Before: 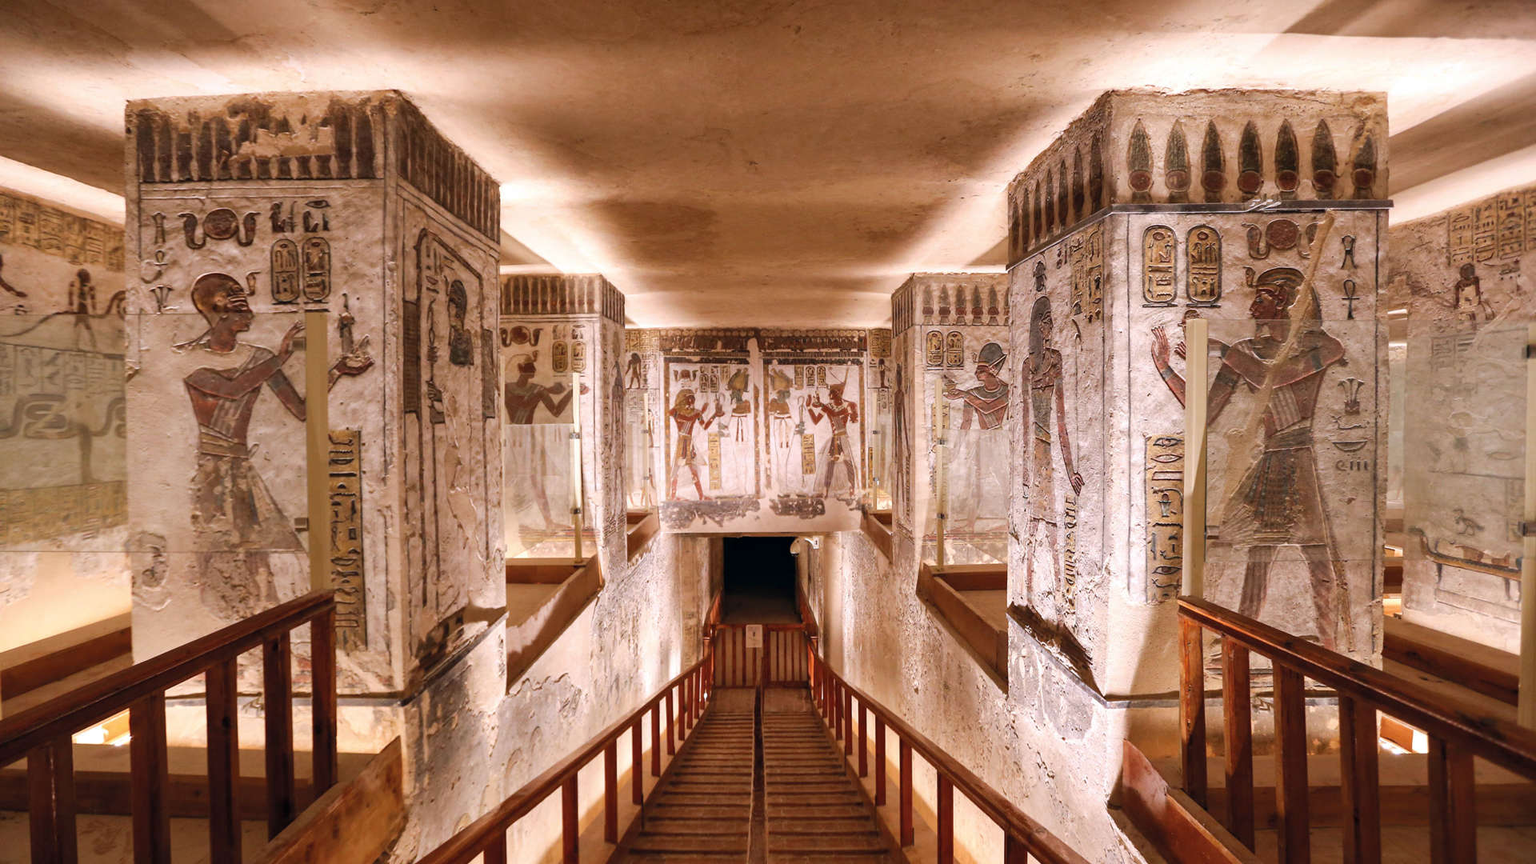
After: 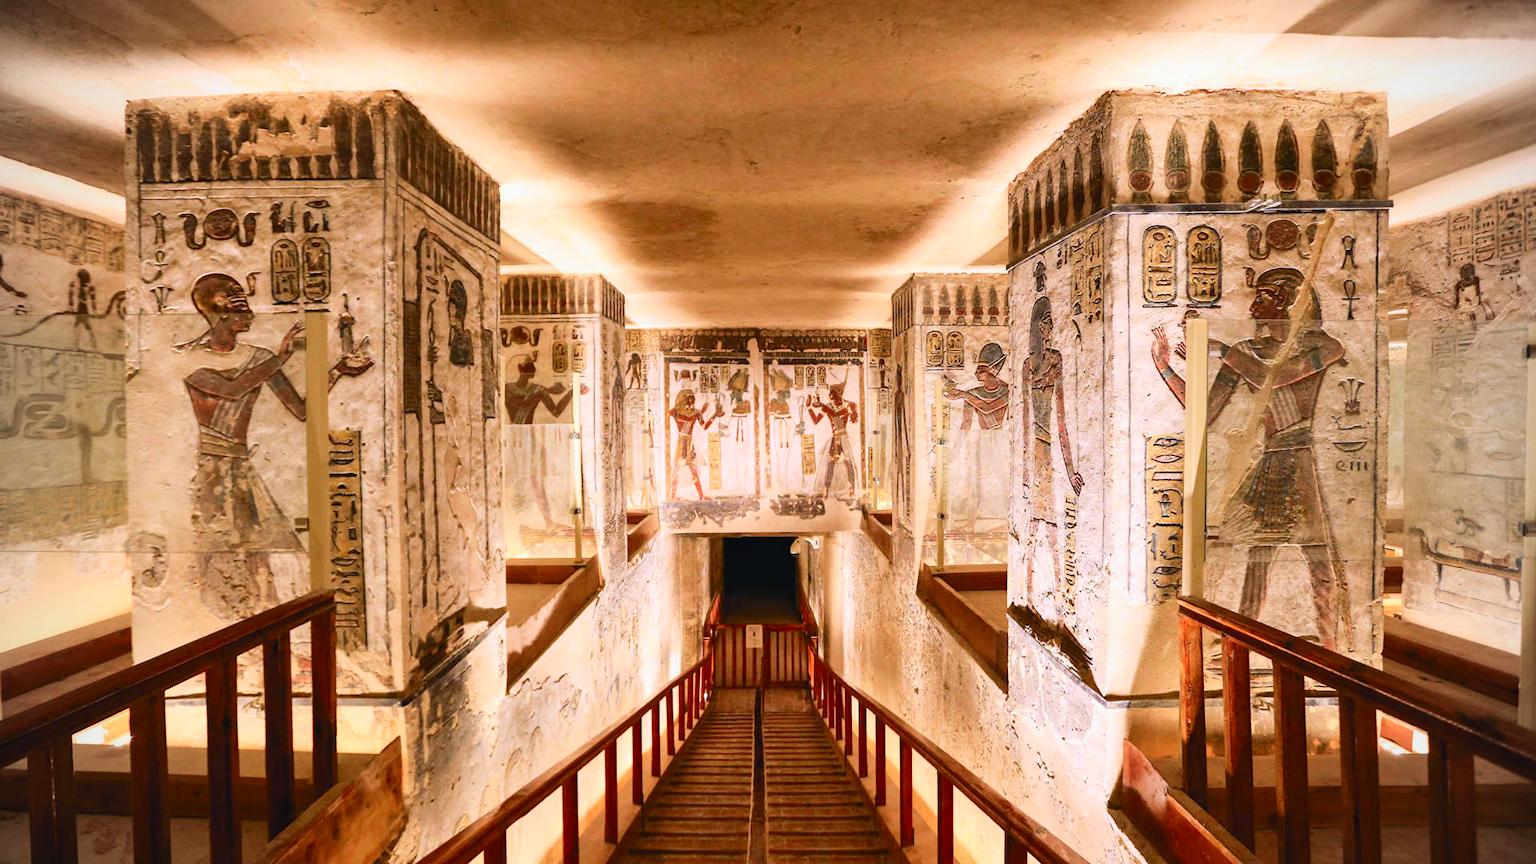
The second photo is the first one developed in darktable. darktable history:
tone curve: curves: ch0 [(0, 0.028) (0.037, 0.05) (0.123, 0.114) (0.19, 0.176) (0.269, 0.27) (0.48, 0.57) (0.595, 0.695) (0.718, 0.823) (0.855, 0.913) (1, 0.982)]; ch1 [(0, 0) (0.243, 0.245) (0.422, 0.415) (0.493, 0.495) (0.508, 0.506) (0.536, 0.538) (0.569, 0.58) (0.611, 0.644) (0.769, 0.807) (1, 1)]; ch2 [(0, 0) (0.249, 0.216) (0.349, 0.321) (0.424, 0.442) (0.476, 0.483) (0.498, 0.499) (0.517, 0.519) (0.532, 0.547) (0.569, 0.608) (0.614, 0.661) (0.706, 0.75) (0.808, 0.809) (0.991, 0.968)], color space Lab, independent channels, preserve colors none
vignetting: fall-off radius 45%, brightness -0.33
